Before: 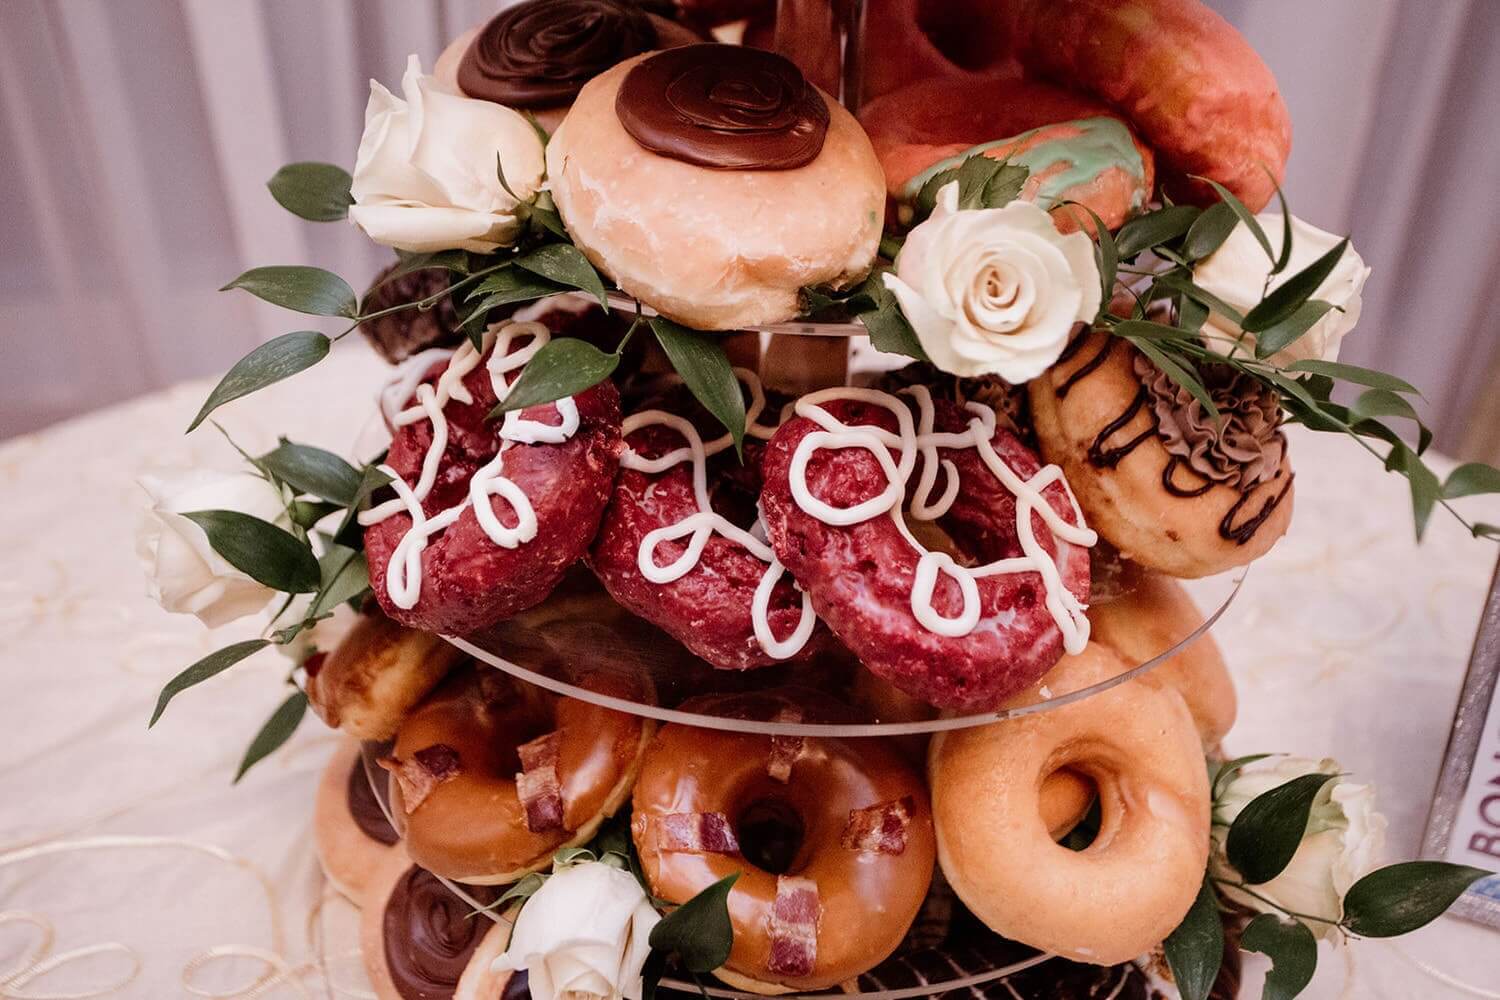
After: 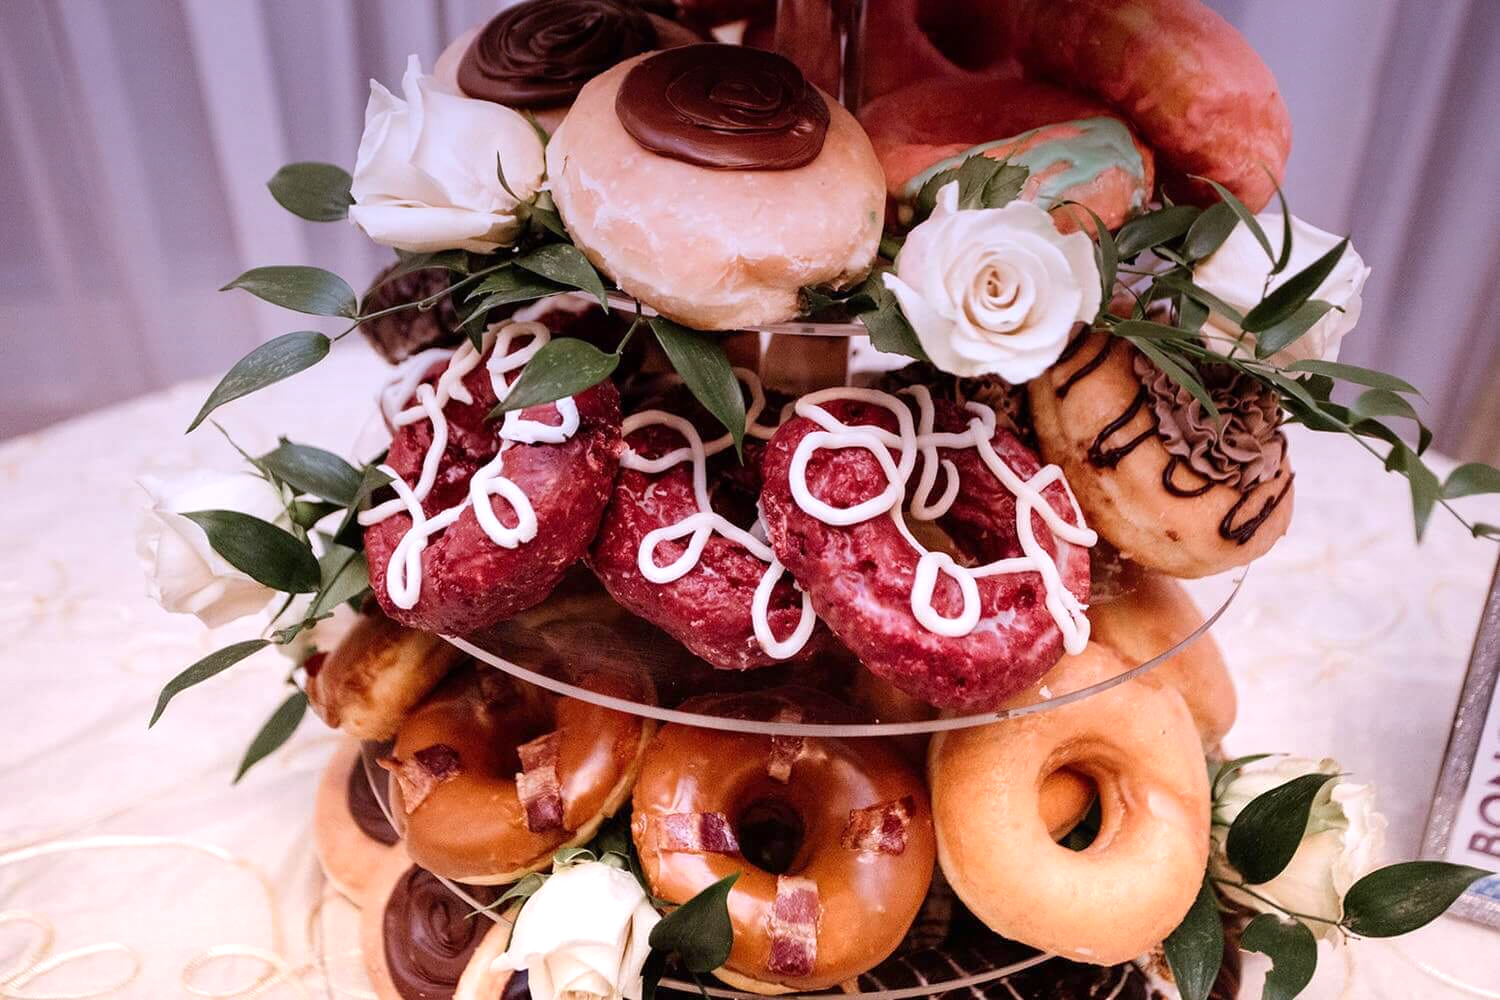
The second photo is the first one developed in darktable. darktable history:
graduated density: hue 238.83°, saturation 50%
exposure: exposure 0.6 EV, compensate highlight preservation false
